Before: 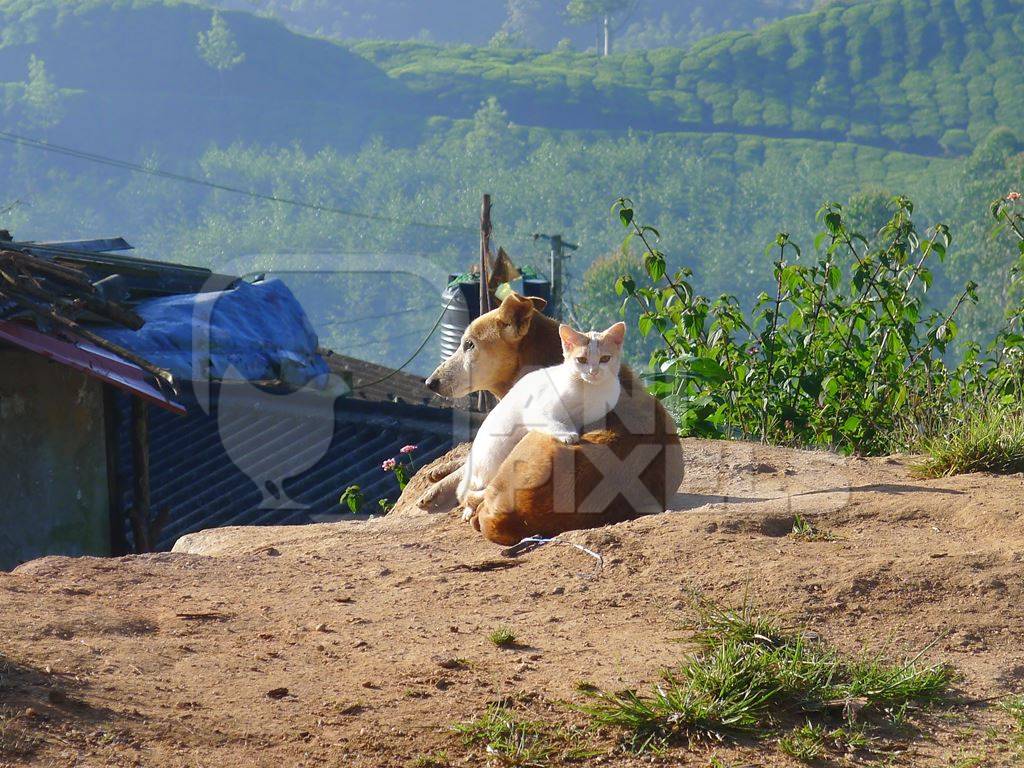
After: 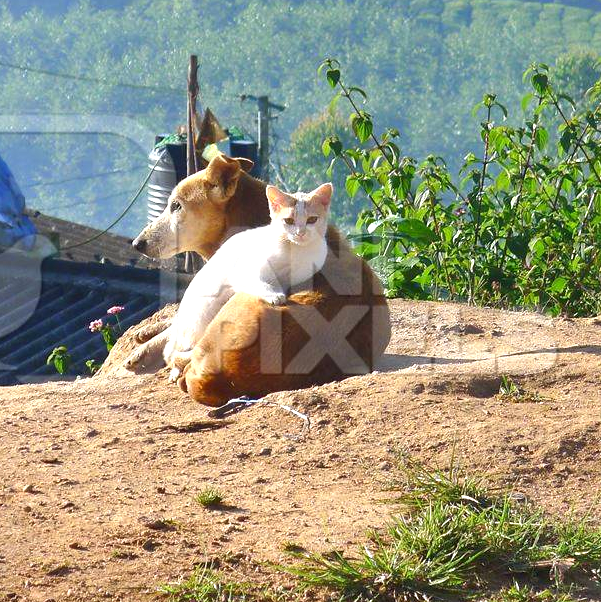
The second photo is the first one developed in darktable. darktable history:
exposure: black level correction 0, exposure 0.69 EV, compensate highlight preservation false
shadows and highlights: shadows 60.94, highlights -60.4, soften with gaussian
crop and rotate: left 28.617%, top 18.111%, right 12.666%, bottom 3.404%
